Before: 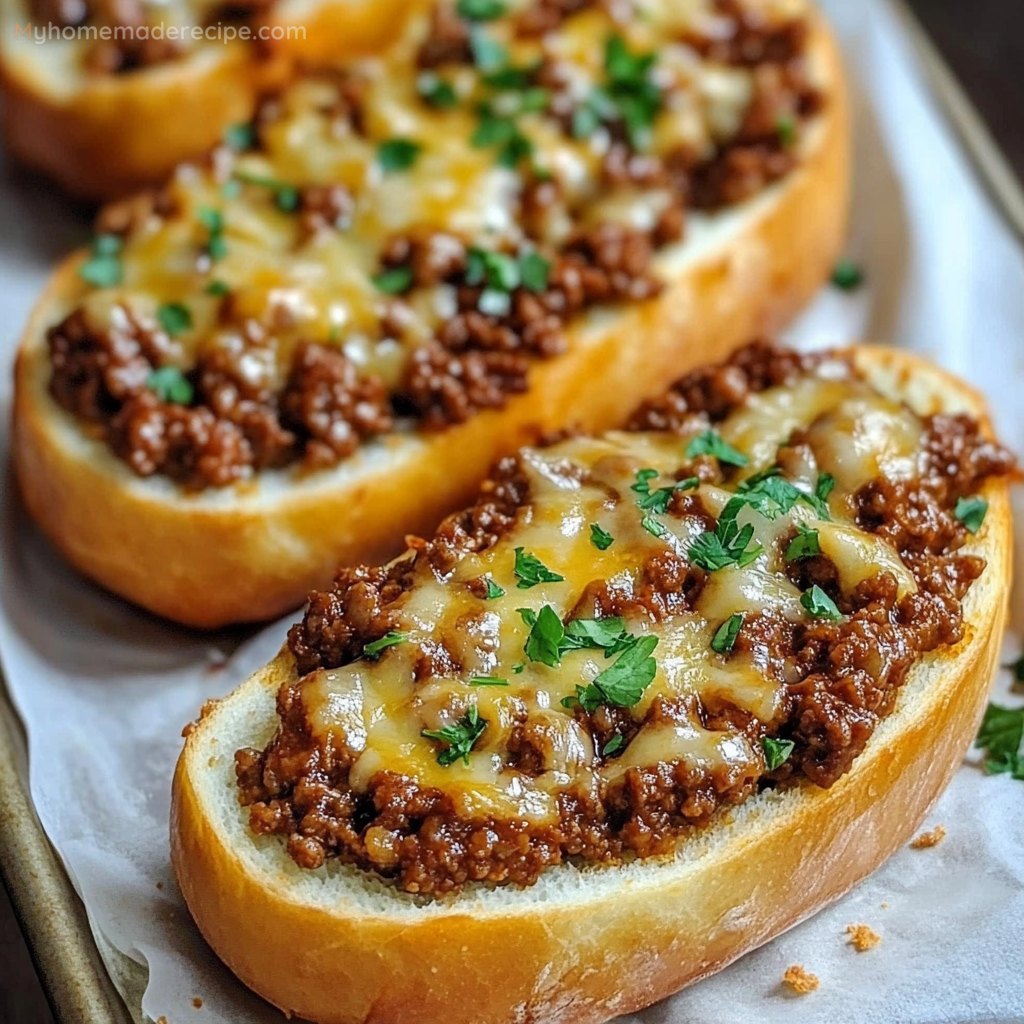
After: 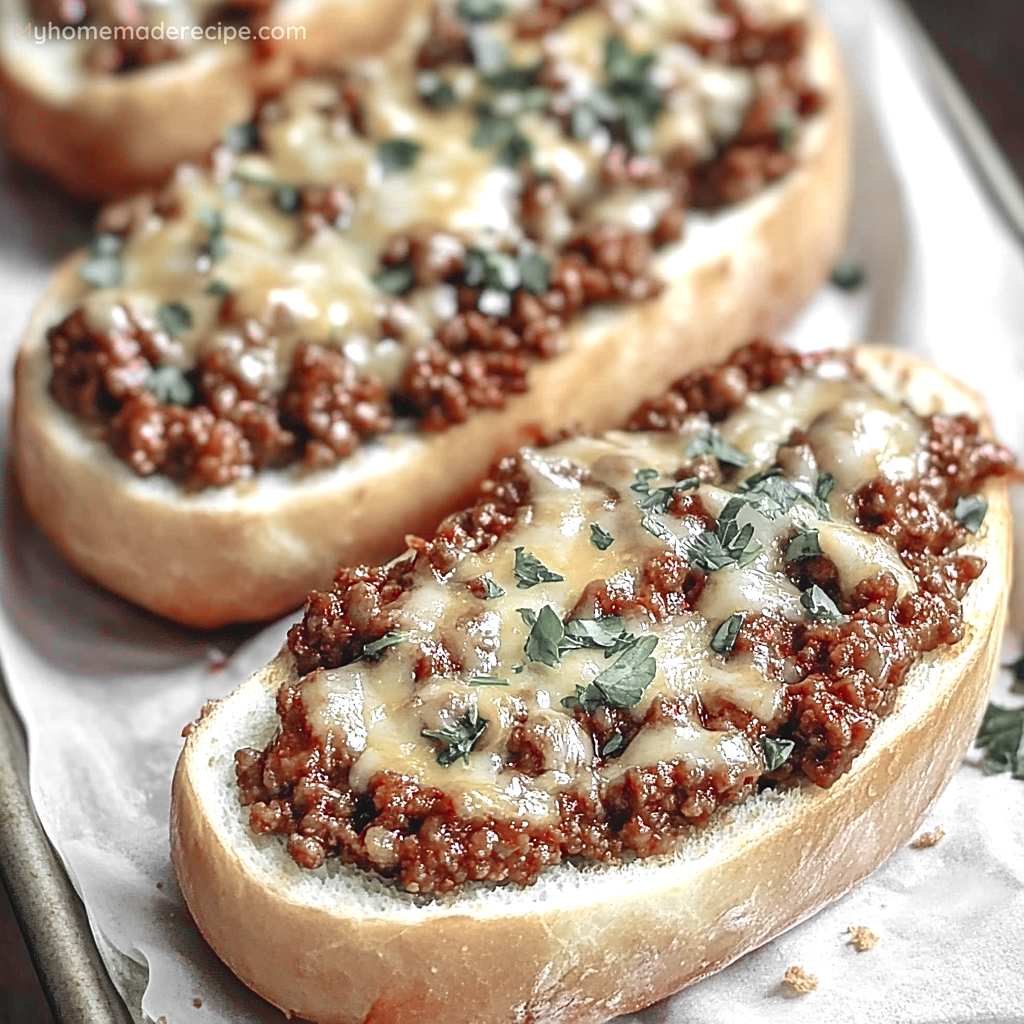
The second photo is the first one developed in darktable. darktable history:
color zones: curves: ch1 [(0, 0.831) (0.08, 0.771) (0.157, 0.268) (0.241, 0.207) (0.562, -0.005) (0.714, -0.013) (0.876, 0.01) (1, 0.831)]
sharpen: radius 1.864, amount 0.398, threshold 1.271
exposure: black level correction -0.005, exposure 0.622 EV, compensate highlight preservation false
white balance: emerald 1
